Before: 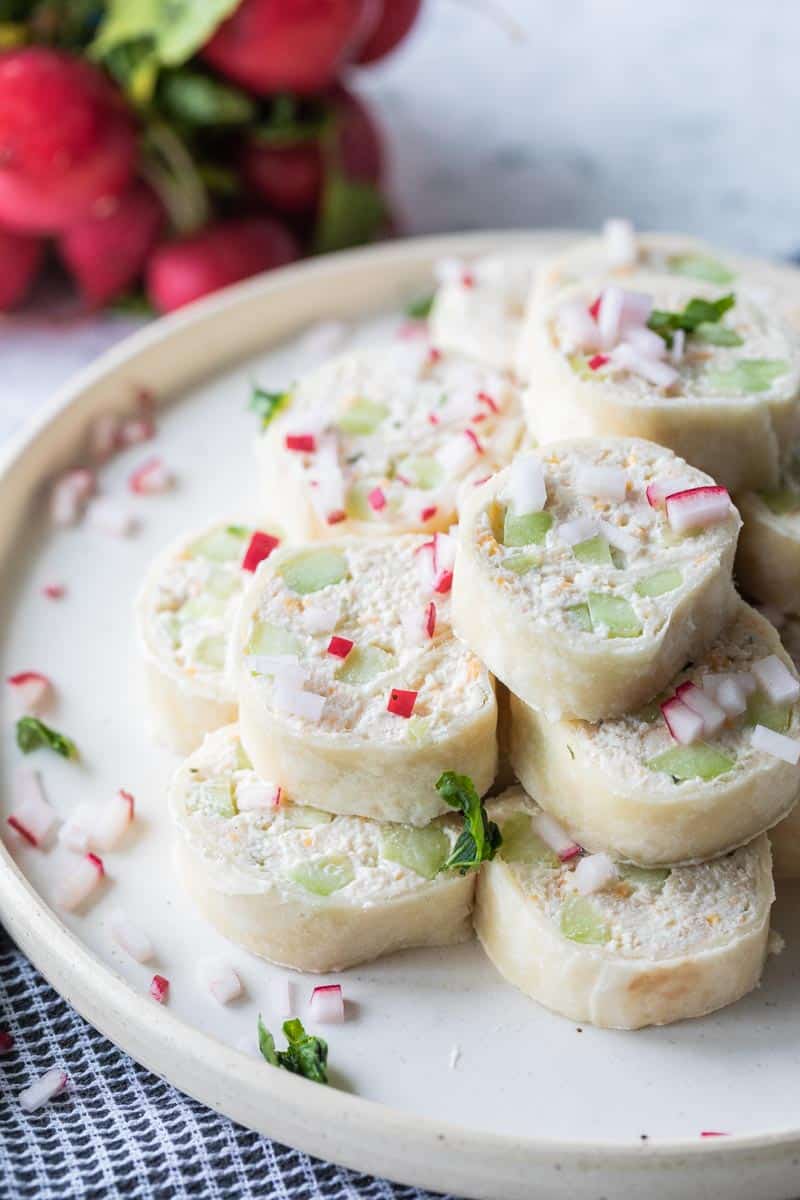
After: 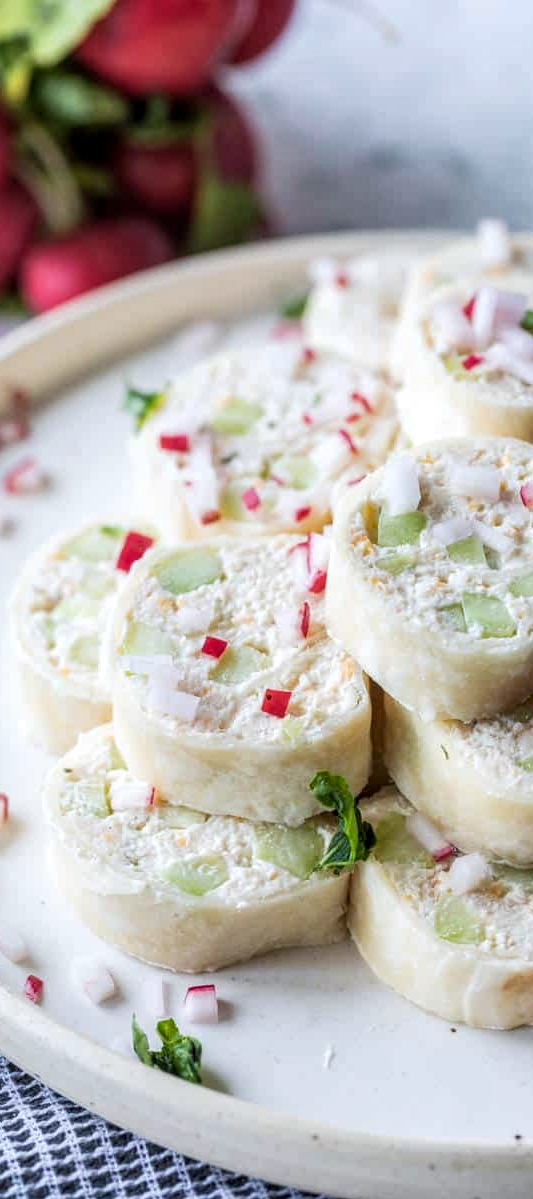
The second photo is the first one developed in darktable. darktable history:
crop and rotate: left 15.754%, right 17.579%
white balance: red 0.988, blue 1.017
local contrast: detail 130%
